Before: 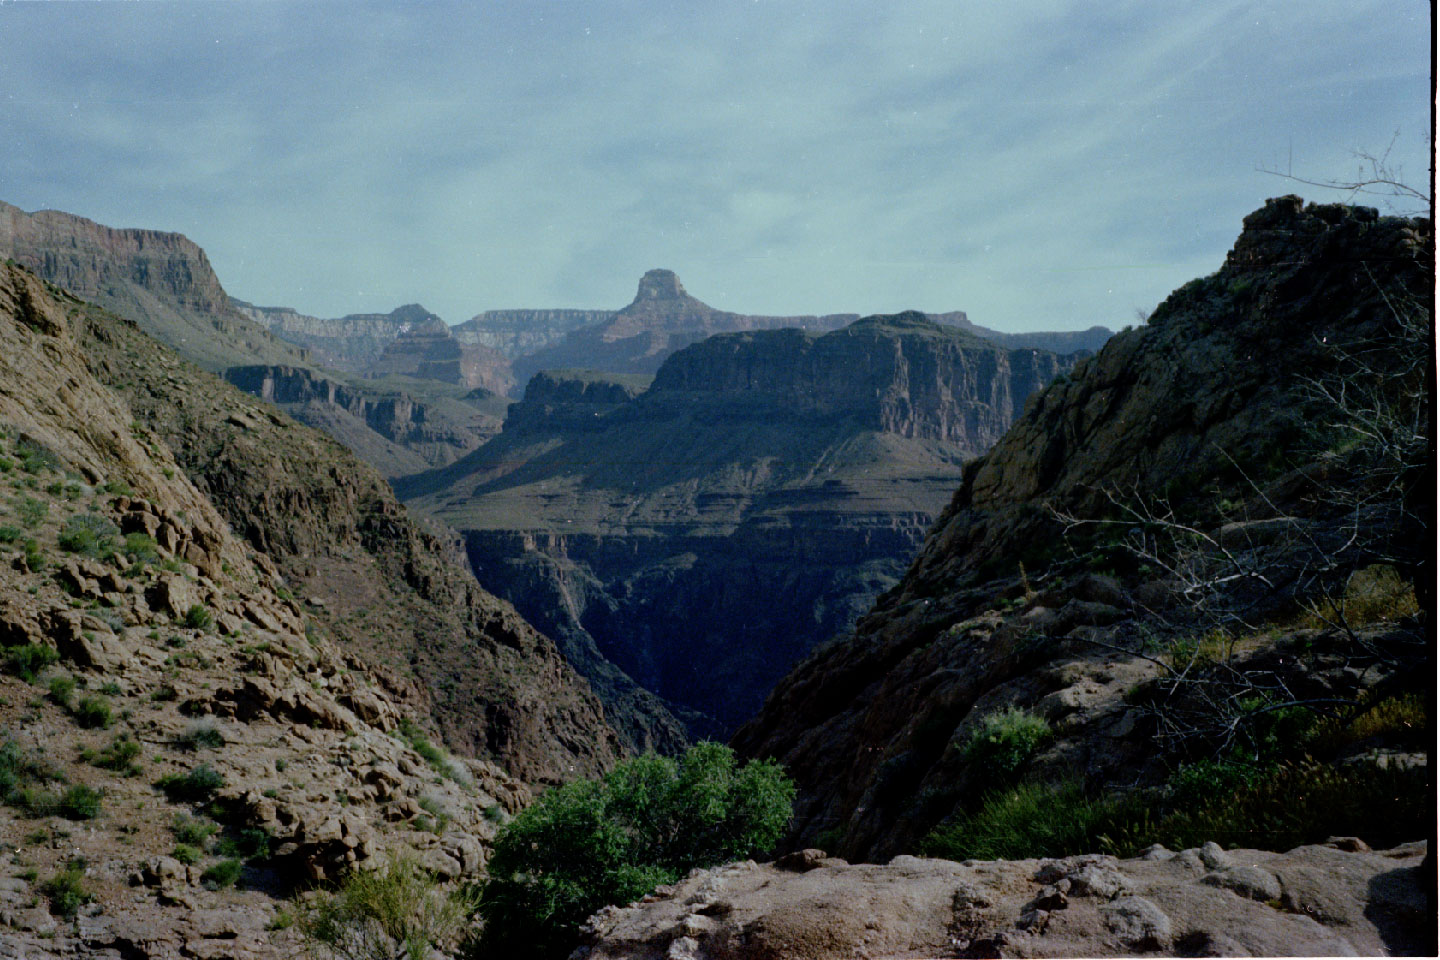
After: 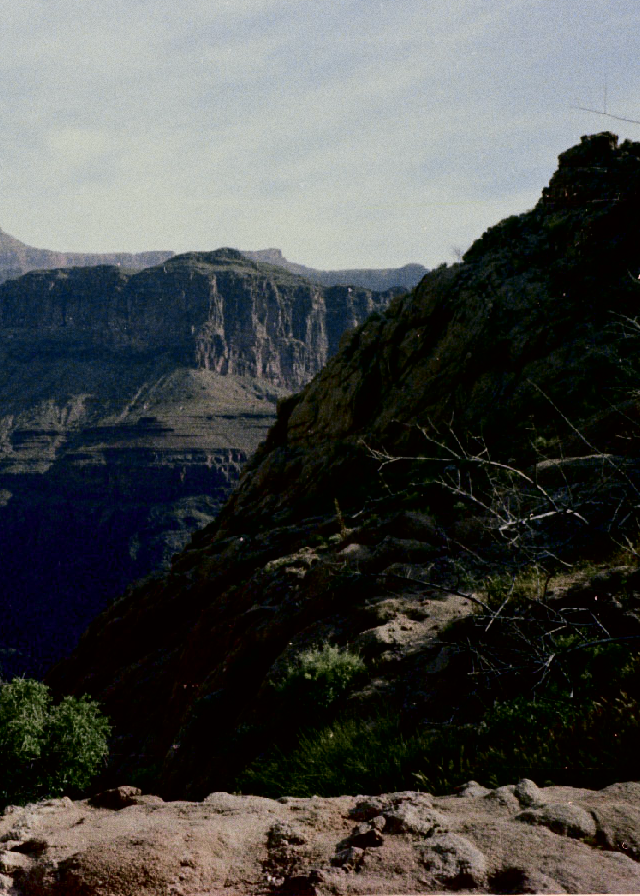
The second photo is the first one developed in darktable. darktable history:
crop: left 47.628%, top 6.643%, right 7.874%
tone curve: curves: ch0 [(0, 0) (0.049, 0.01) (0.154, 0.081) (0.491, 0.56) (0.739, 0.794) (0.992, 0.937)]; ch1 [(0, 0) (0.172, 0.123) (0.317, 0.272) (0.401, 0.422) (0.499, 0.497) (0.531, 0.54) (0.615, 0.603) (0.741, 0.783) (1, 1)]; ch2 [(0, 0) (0.411, 0.424) (0.462, 0.483) (0.544, 0.56) (0.686, 0.638) (1, 1)], color space Lab, independent channels, preserve colors none
color correction: highlights a* 7.34, highlights b* 4.37
grain: coarseness 0.09 ISO
